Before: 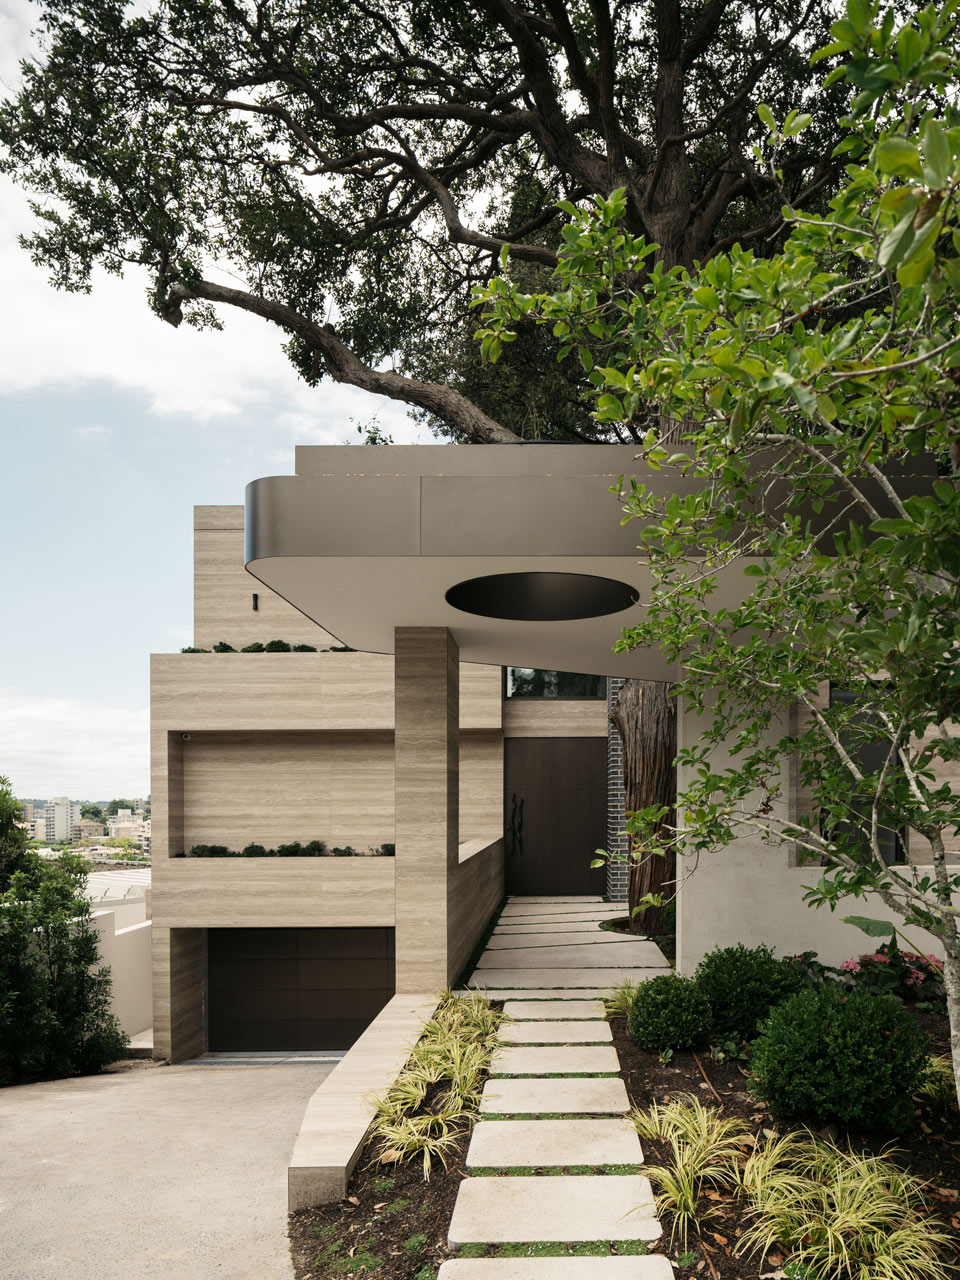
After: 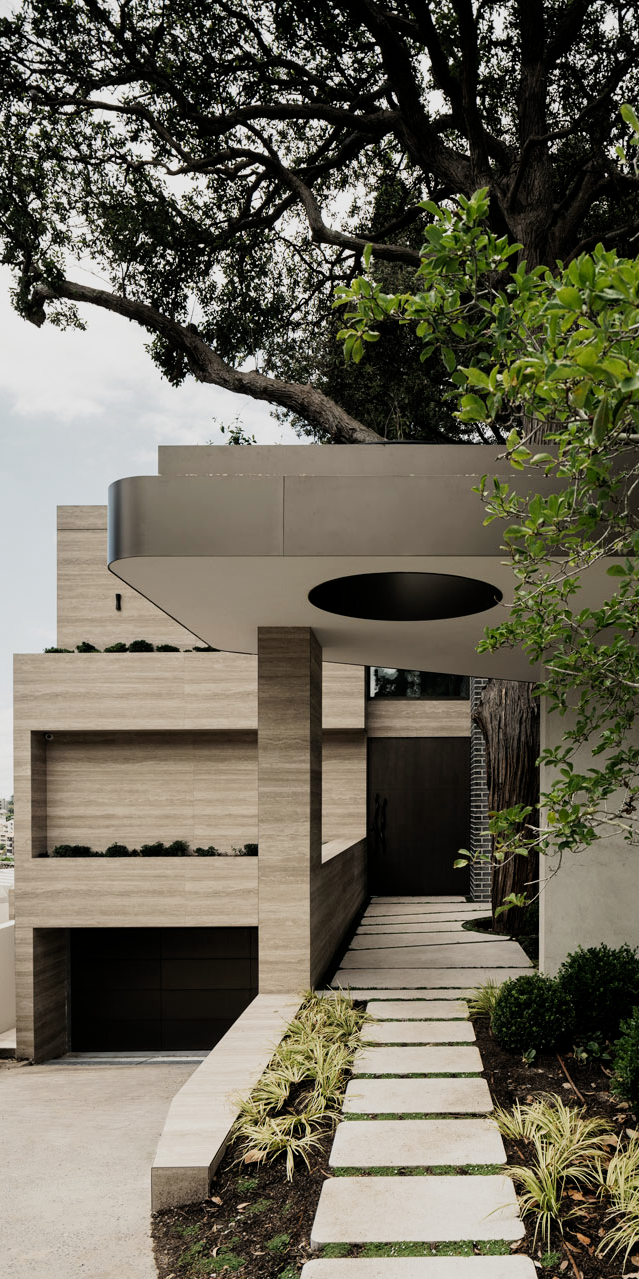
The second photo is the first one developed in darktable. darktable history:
crop and rotate: left 14.292%, right 19.041%
filmic rgb: middle gray luminance 21.73%, black relative exposure -14 EV, white relative exposure 2.96 EV, threshold 6 EV, target black luminance 0%, hardness 8.81, latitude 59.69%, contrast 1.208, highlights saturation mix 5%, shadows ↔ highlights balance 41.6%, add noise in highlights 0, color science v3 (2019), use custom middle-gray values true, iterations of high-quality reconstruction 0, contrast in highlights soft, enable highlight reconstruction true
